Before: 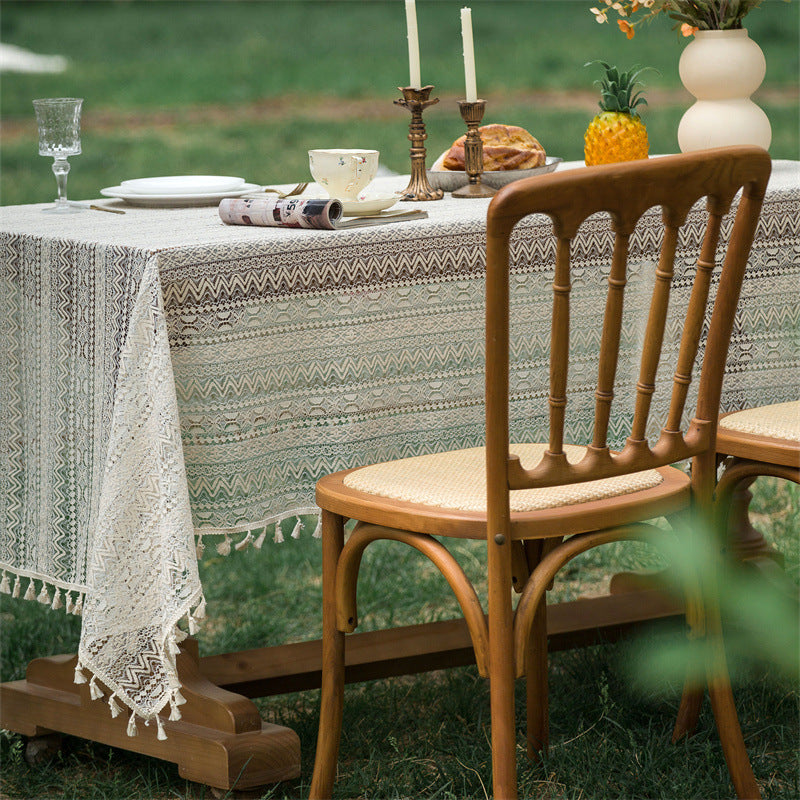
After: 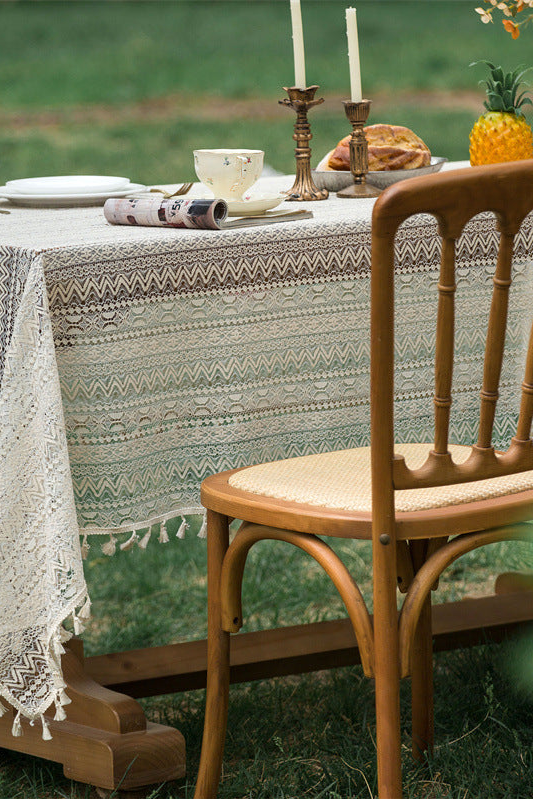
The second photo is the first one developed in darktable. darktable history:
crop and rotate: left 14.436%, right 18.898%
tone equalizer: on, module defaults
